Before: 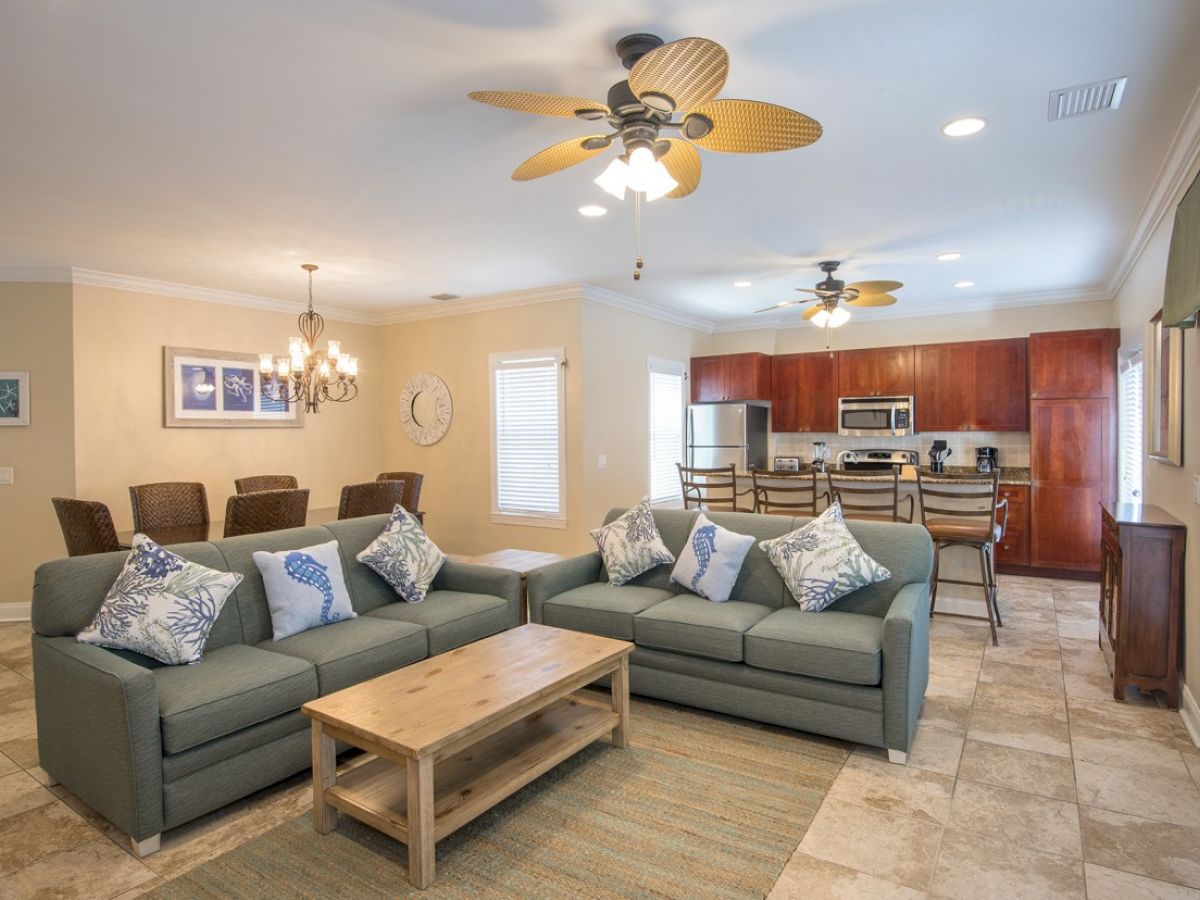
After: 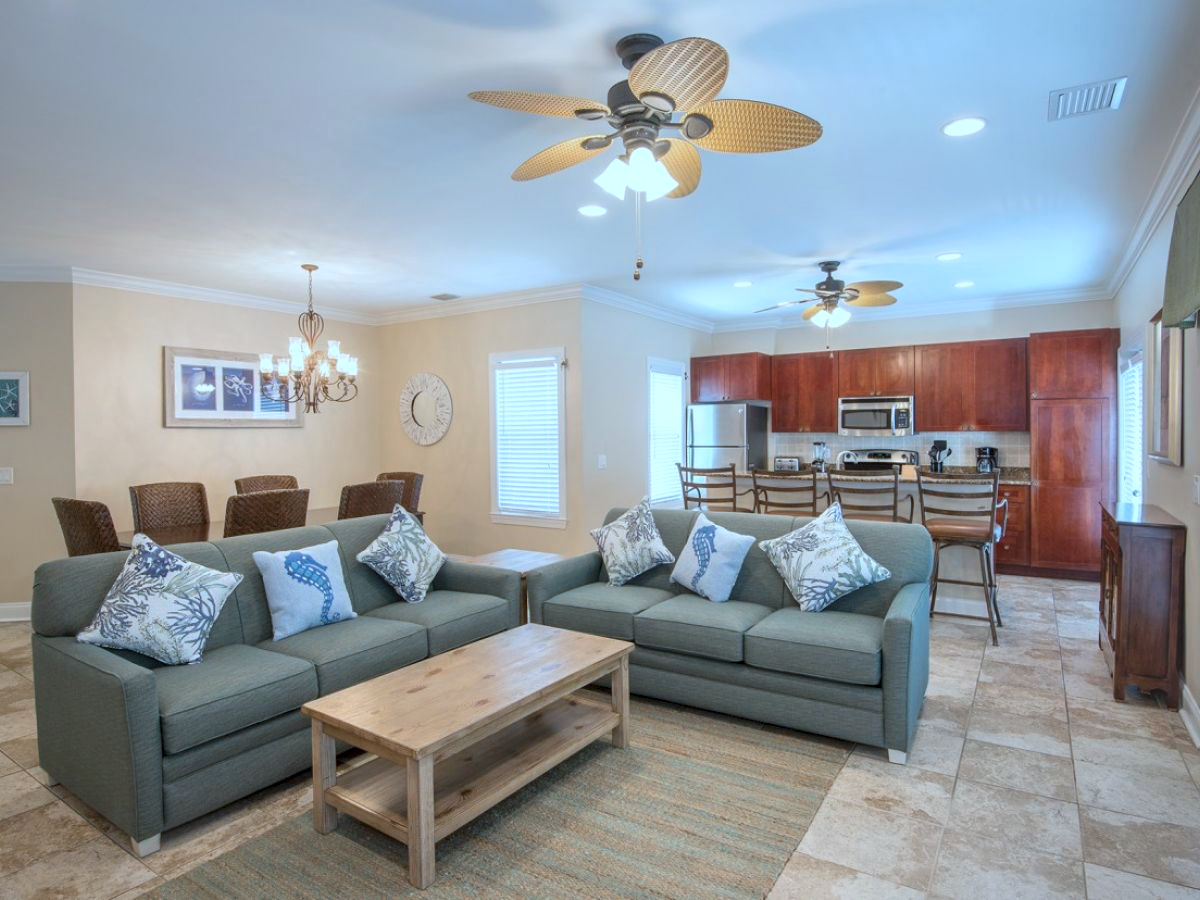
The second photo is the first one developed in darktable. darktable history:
color correction: highlights a* -8.72, highlights b* -22.38
